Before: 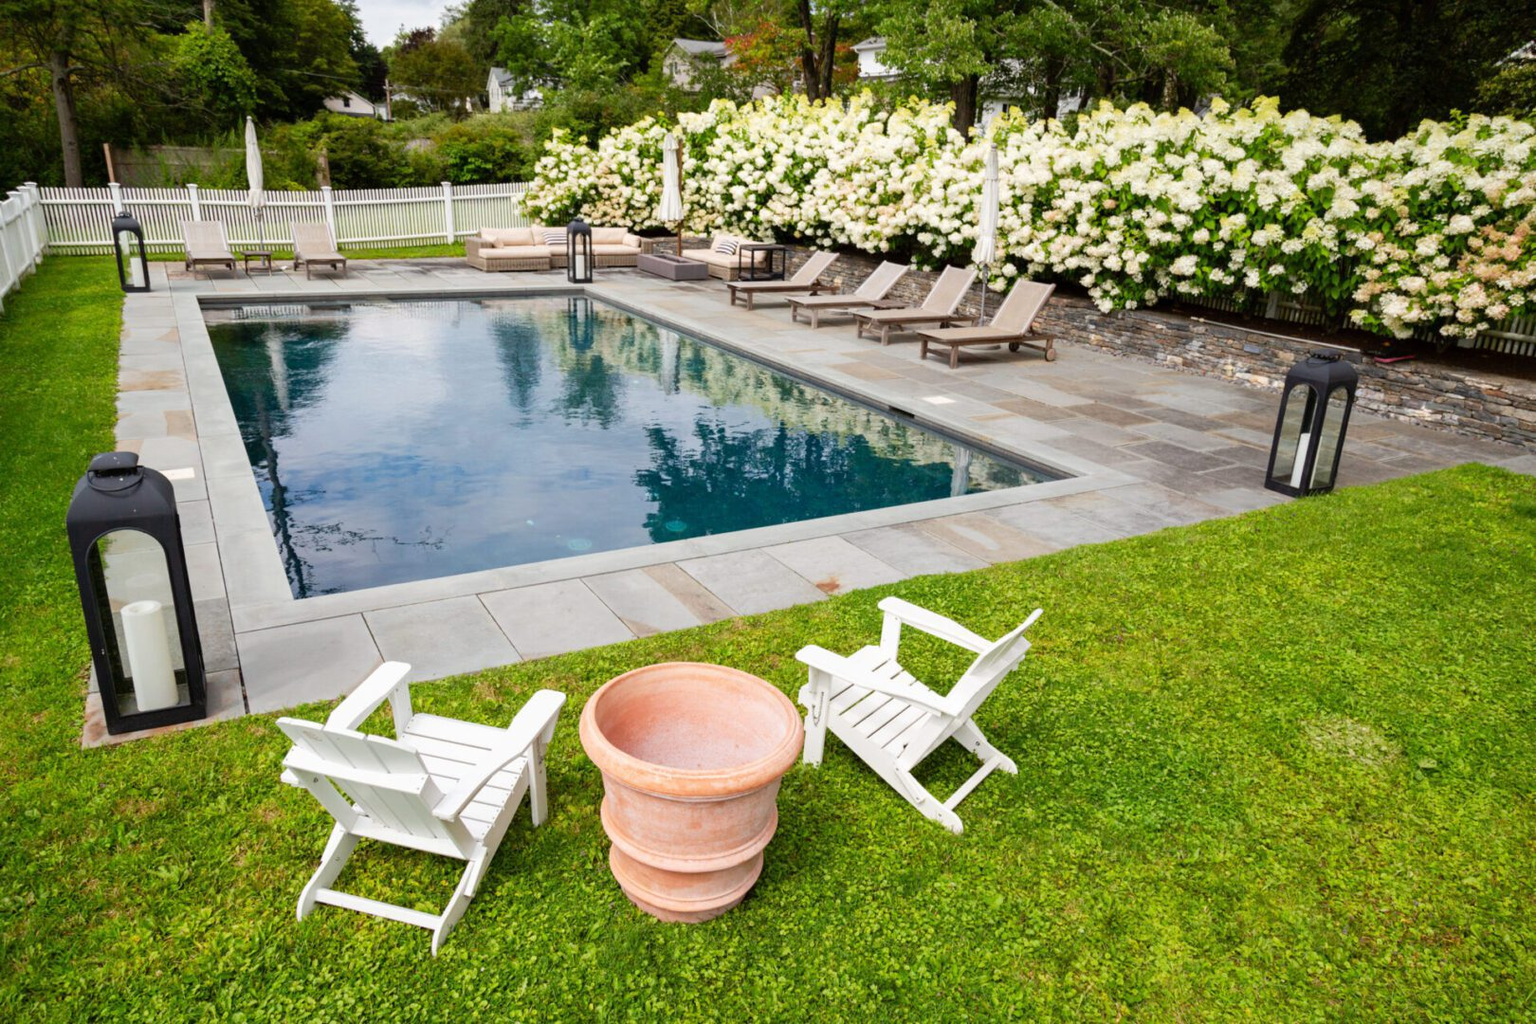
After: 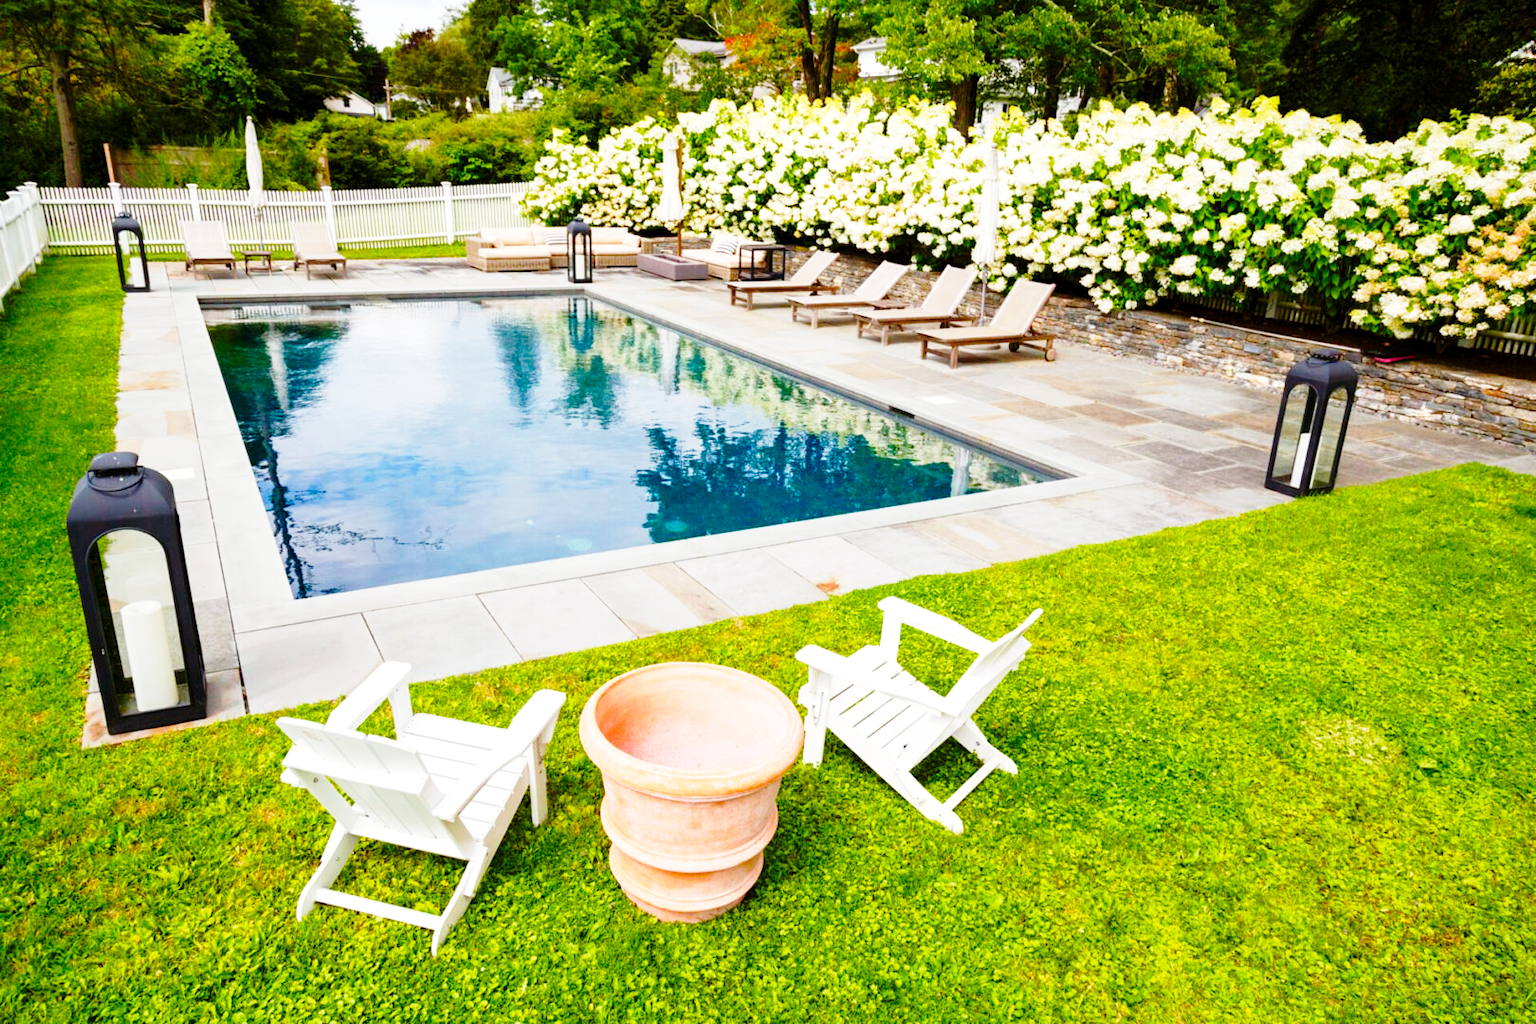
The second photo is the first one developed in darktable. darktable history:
color balance rgb: perceptual saturation grading › global saturation 34.921%, perceptual saturation grading › highlights -24.73%, perceptual saturation grading › shadows 49.438%, global vibrance 9.987%
exposure: black level correction 0.001, exposure 0.139 EV, compensate highlight preservation false
base curve: curves: ch0 [(0, 0) (0.028, 0.03) (0.121, 0.232) (0.46, 0.748) (0.859, 0.968) (1, 1)], preserve colors none
